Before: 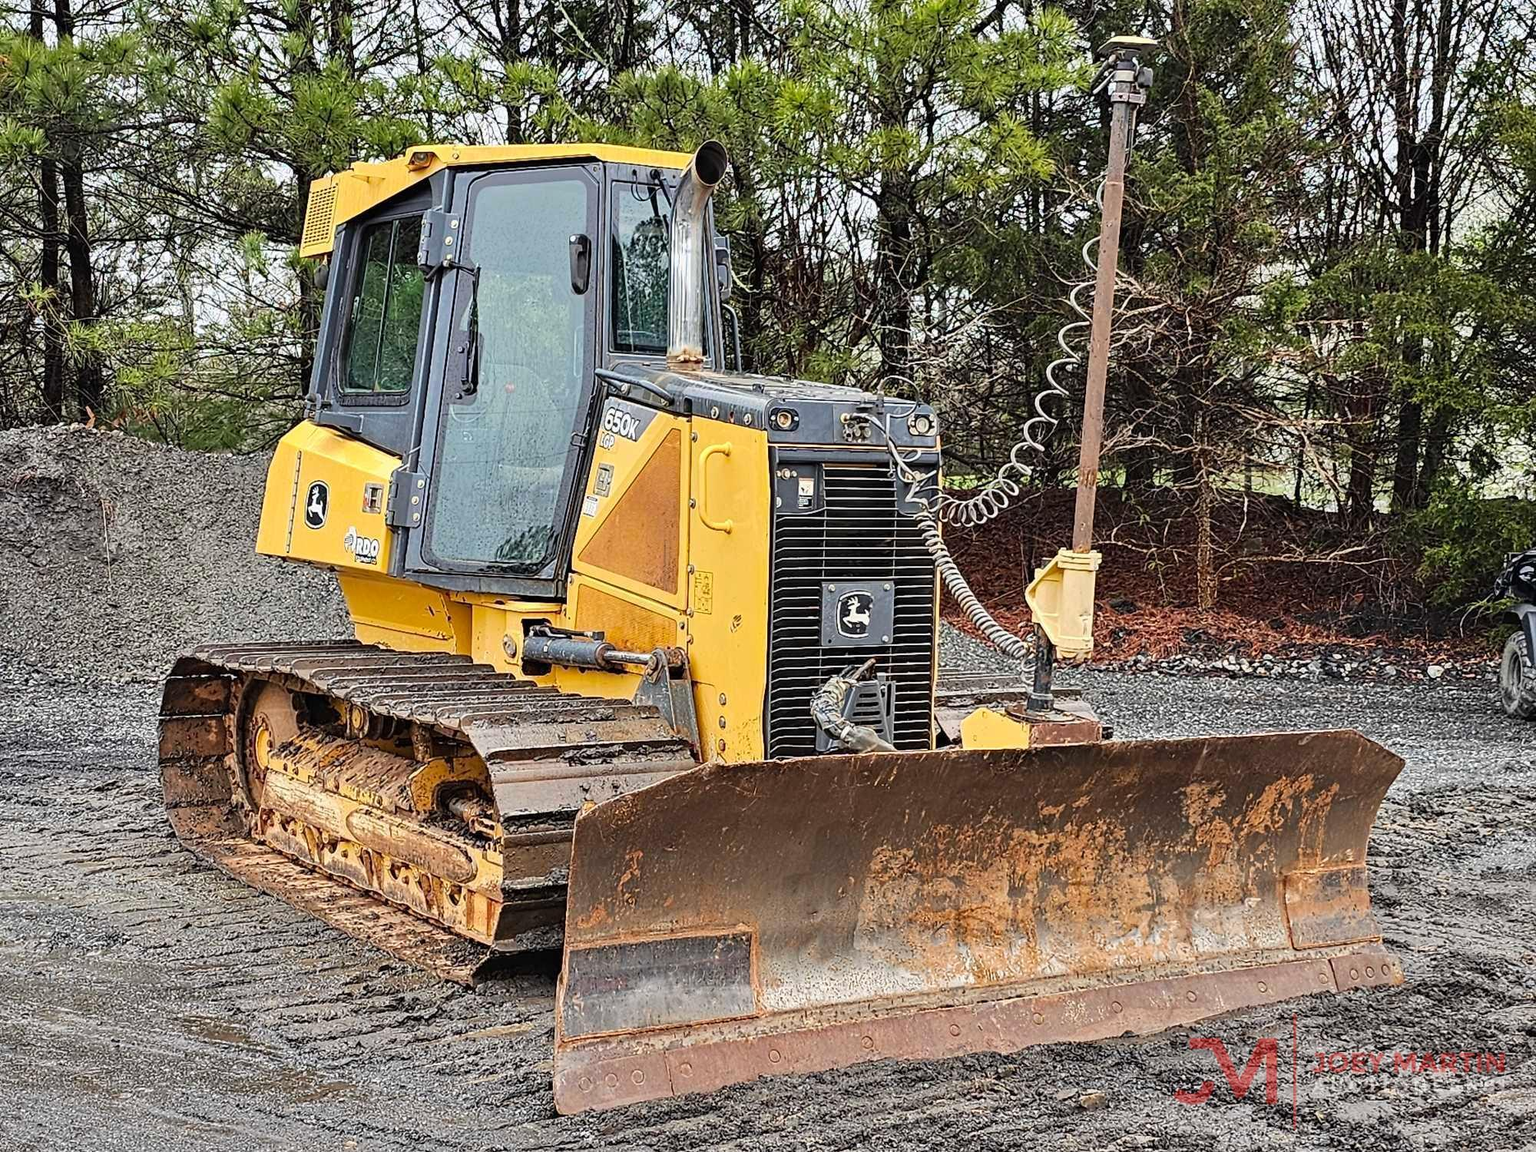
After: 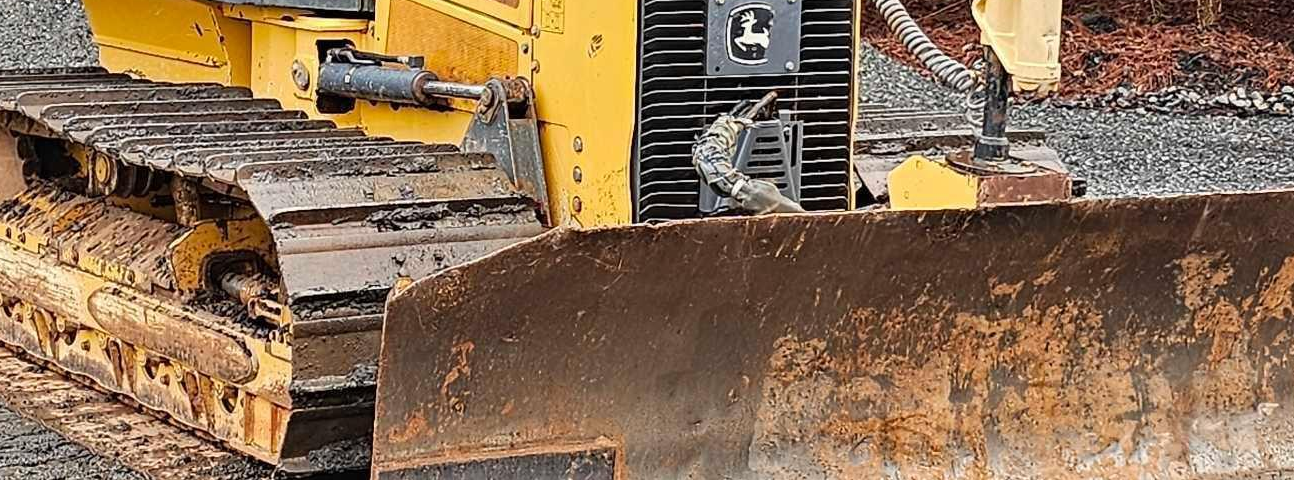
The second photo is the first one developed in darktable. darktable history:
crop: left 18.16%, top 51.099%, right 17.101%, bottom 16.85%
